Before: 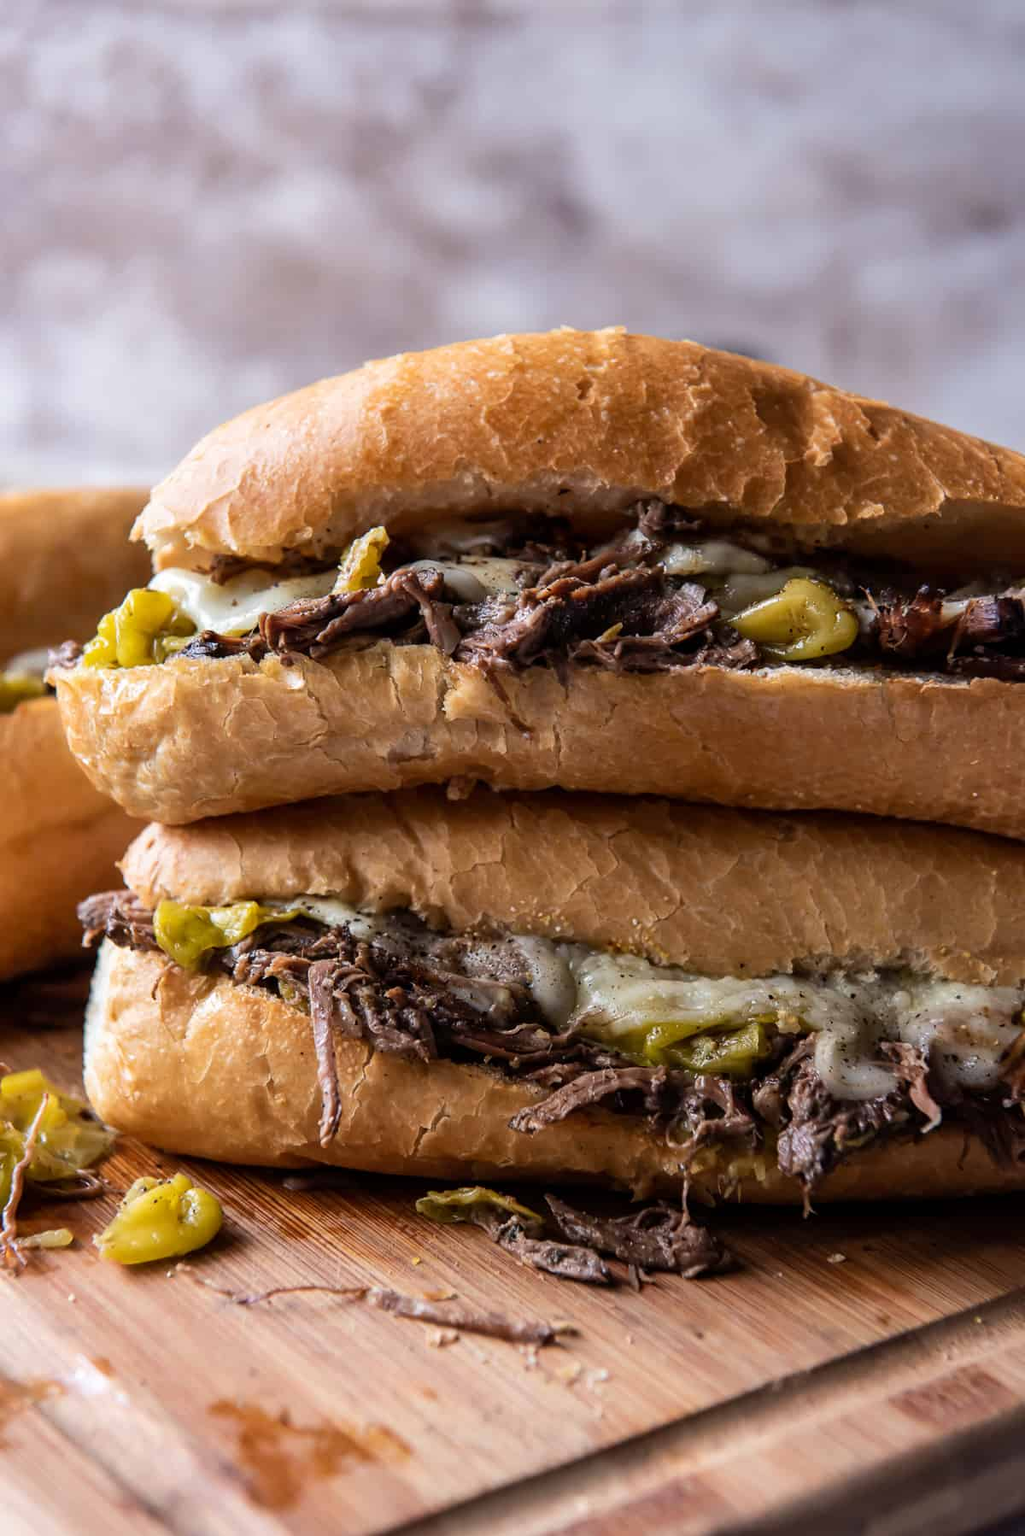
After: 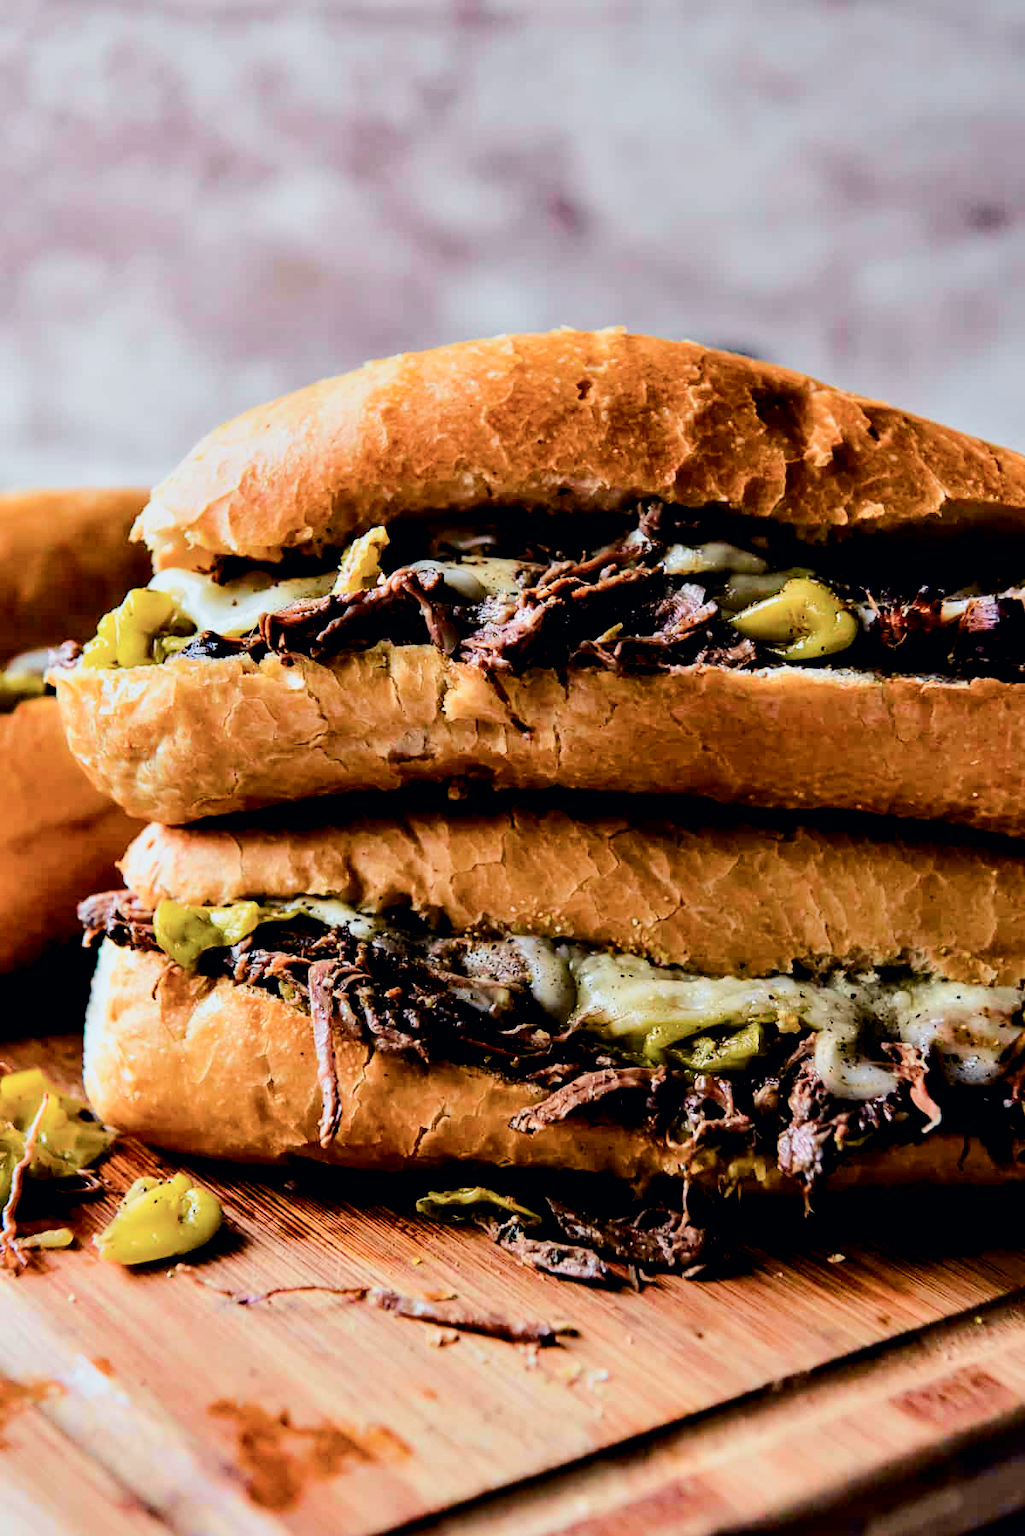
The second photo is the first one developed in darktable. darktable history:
color balance rgb: global offset › luminance -0.47%, linear chroma grading › shadows 31.993%, linear chroma grading › global chroma -2.441%, linear chroma grading › mid-tones 3.72%, perceptual saturation grading › global saturation 24.871%
filmic rgb: black relative exposure -7.8 EV, white relative exposure 4.25 EV, hardness 3.84
tone curve: curves: ch0 [(0, 0) (0.035, 0.017) (0.131, 0.108) (0.279, 0.279) (0.476, 0.554) (0.617, 0.693) (0.704, 0.77) (0.801, 0.854) (0.895, 0.927) (1, 0.976)]; ch1 [(0, 0) (0.318, 0.278) (0.444, 0.427) (0.493, 0.488) (0.504, 0.497) (0.537, 0.538) (0.594, 0.616) (0.746, 0.764) (1, 1)]; ch2 [(0, 0) (0.316, 0.292) (0.381, 0.37) (0.423, 0.448) (0.476, 0.482) (0.502, 0.495) (0.529, 0.547) (0.583, 0.608) (0.639, 0.657) (0.7, 0.7) (0.861, 0.808) (1, 0.951)], color space Lab, independent channels, preserve colors none
contrast equalizer: y [[0.6 ×6], [0.55 ×6], [0 ×6], [0 ×6], [0 ×6]]
